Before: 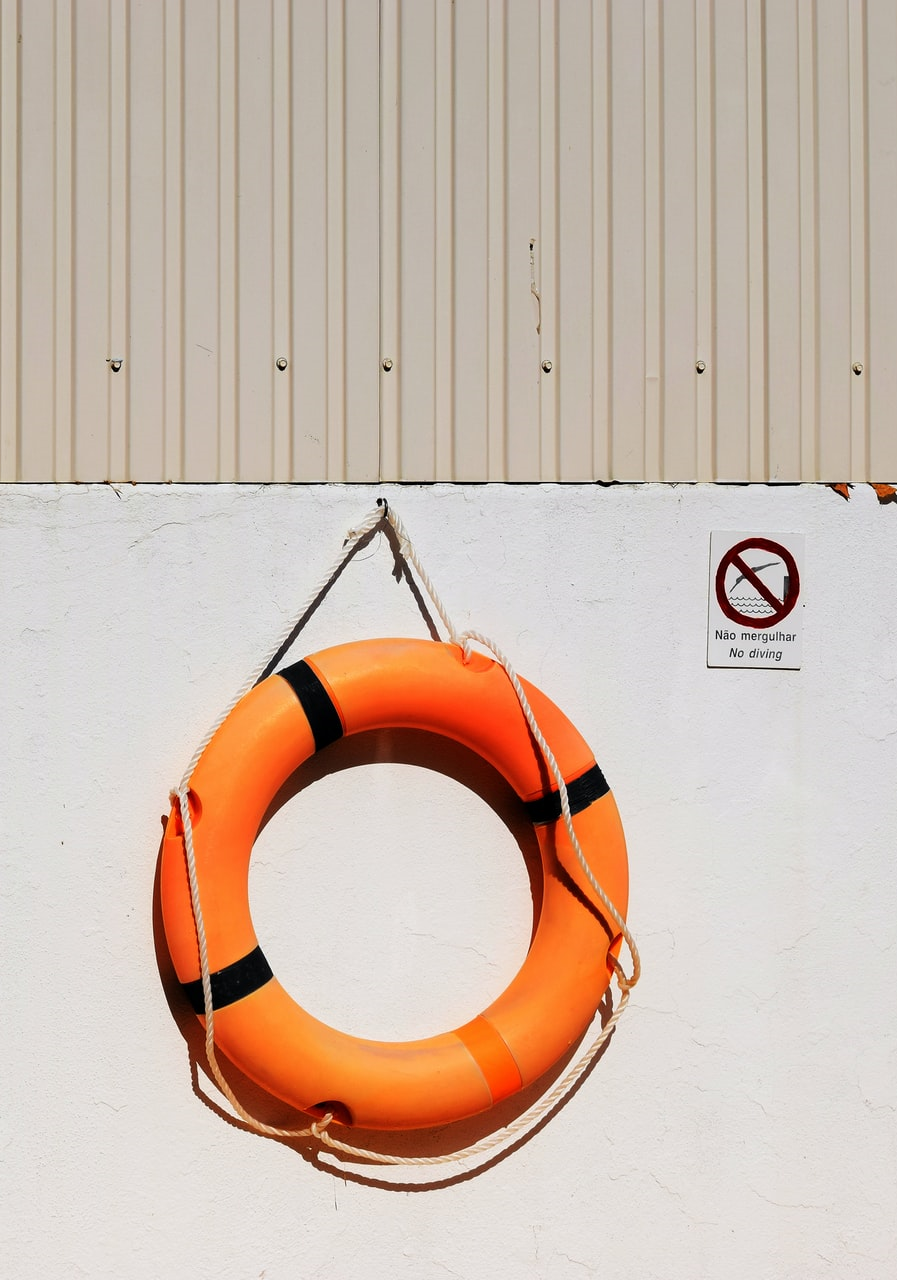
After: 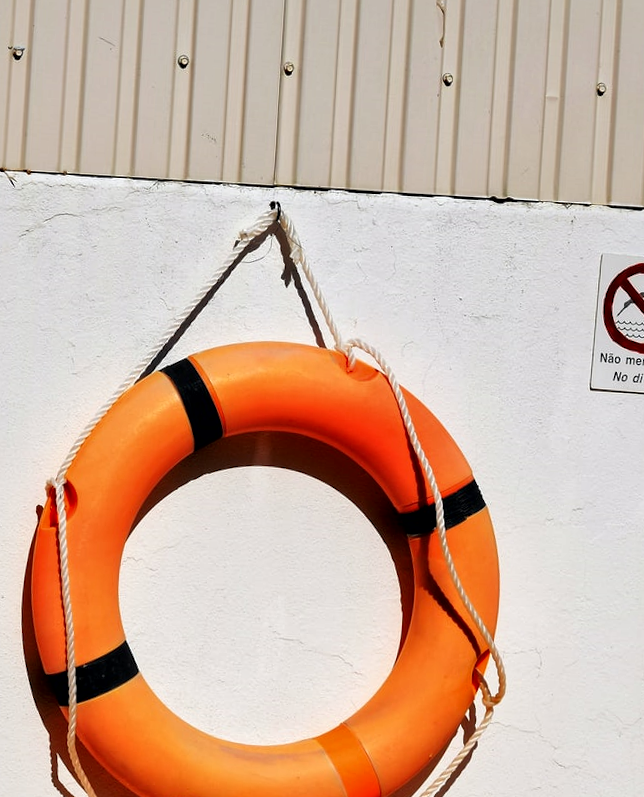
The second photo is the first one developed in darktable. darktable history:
exposure: compensate highlight preservation false
local contrast: mode bilateral grid, contrast 20, coarseness 50, detail 150%, midtone range 0.2
contrast equalizer: octaves 7, y [[0.6 ×6], [0.55 ×6], [0 ×6], [0 ×6], [0 ×6]], mix 0.2
crop and rotate: angle -3.37°, left 9.79%, top 20.73%, right 12.42%, bottom 11.82%
